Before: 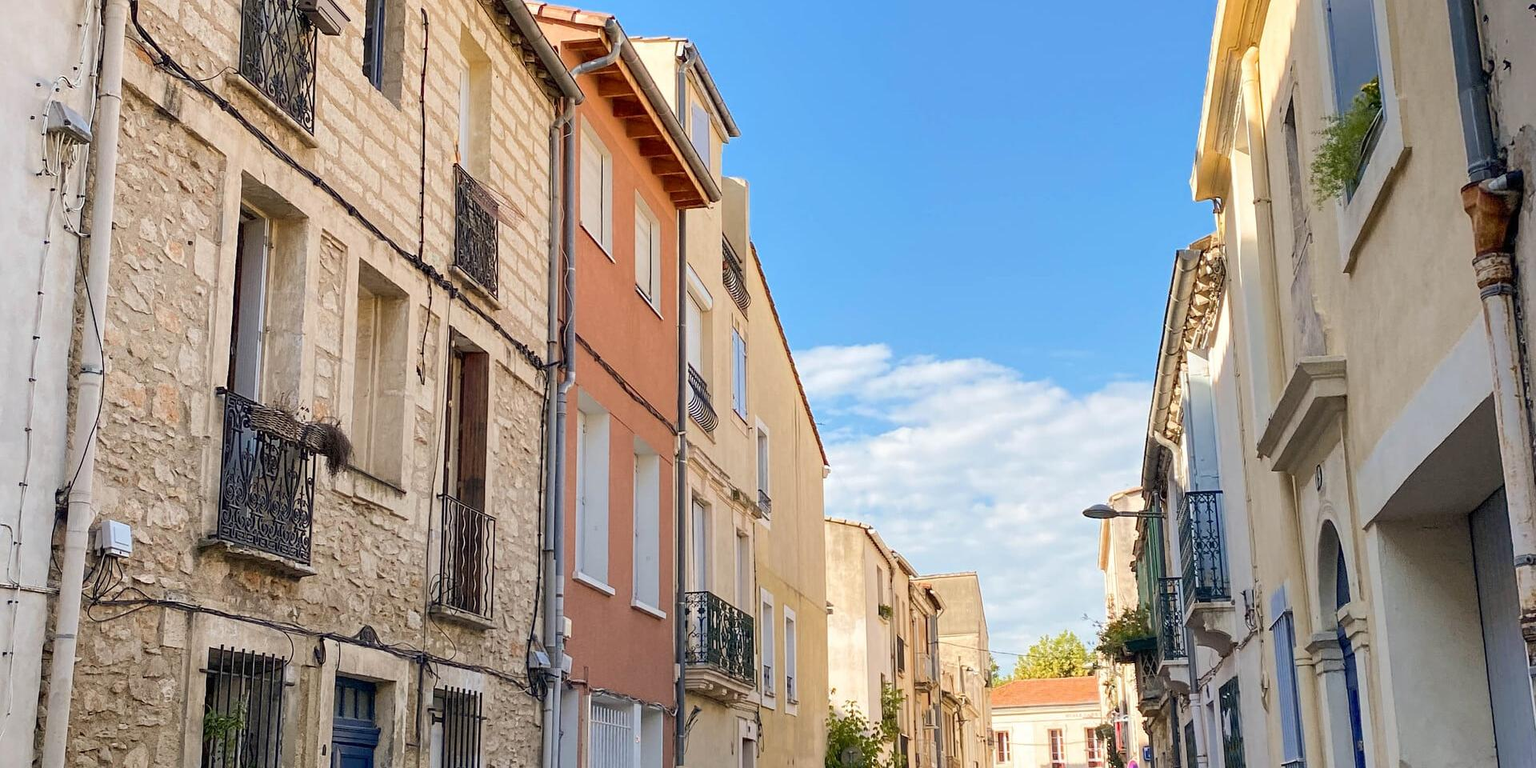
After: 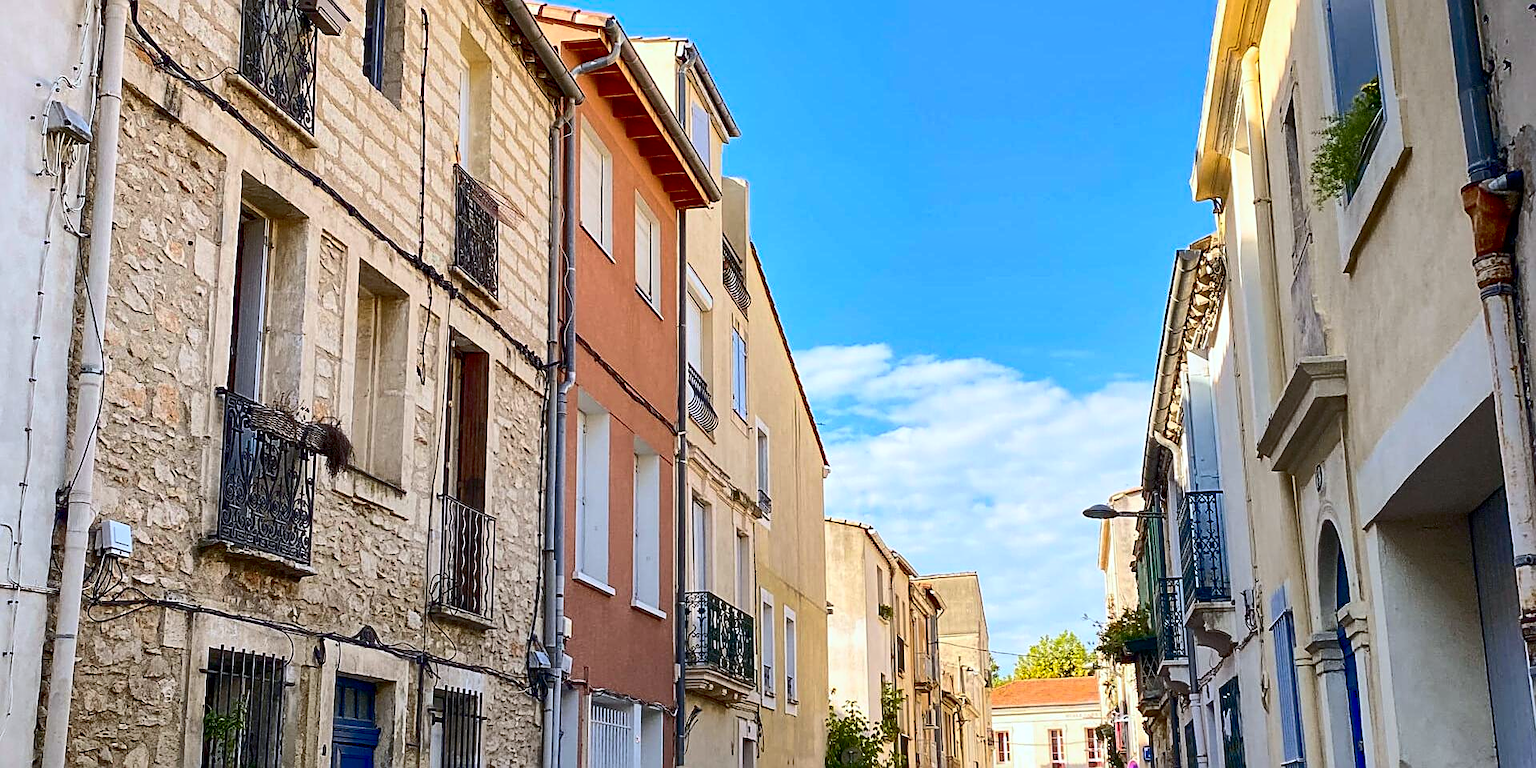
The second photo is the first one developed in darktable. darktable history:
tone equalizer: on, module defaults
shadows and highlights: on, module defaults
white balance: red 0.967, blue 1.049
contrast brightness saturation: contrast 0.32, brightness -0.08, saturation 0.17
sharpen: on, module defaults
